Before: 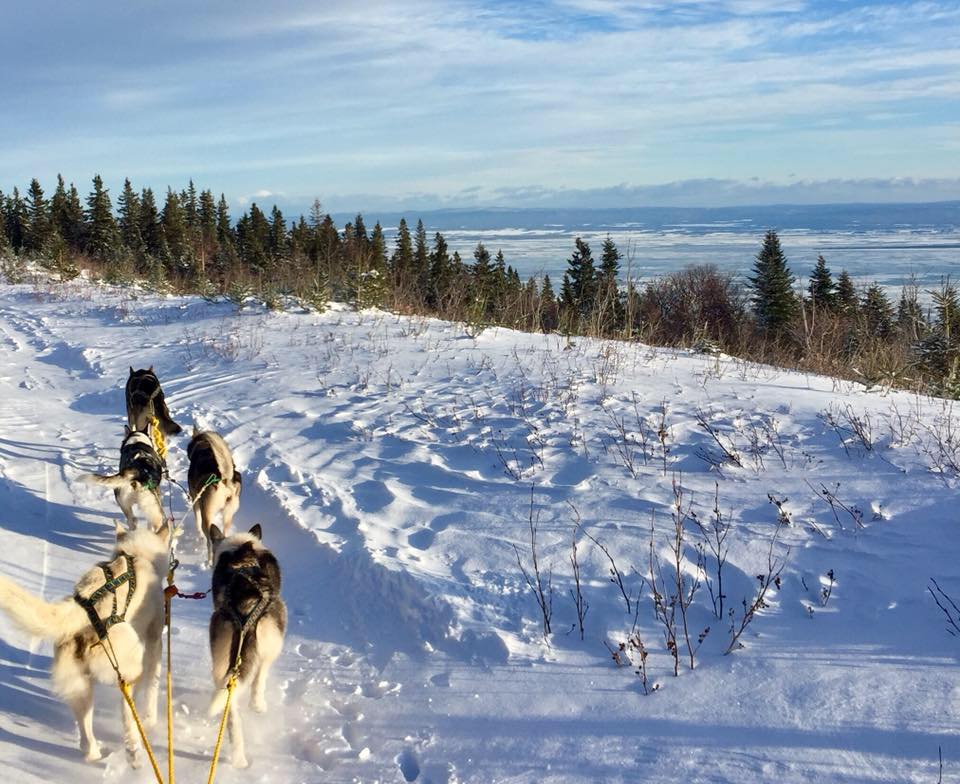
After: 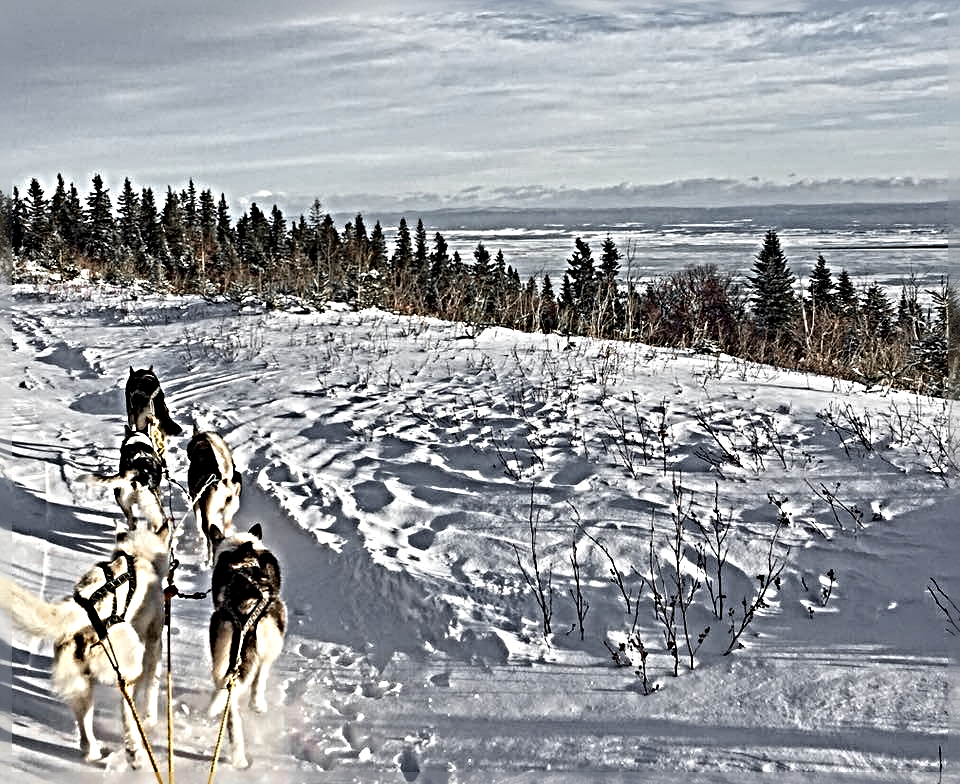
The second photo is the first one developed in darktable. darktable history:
sharpen: radius 6.286, amount 1.797, threshold 0.236
color zones: curves: ch1 [(0, 0.638) (0.193, 0.442) (0.286, 0.15) (0.429, 0.14) (0.571, 0.142) (0.714, 0.154) (0.857, 0.175) (1, 0.638)]
